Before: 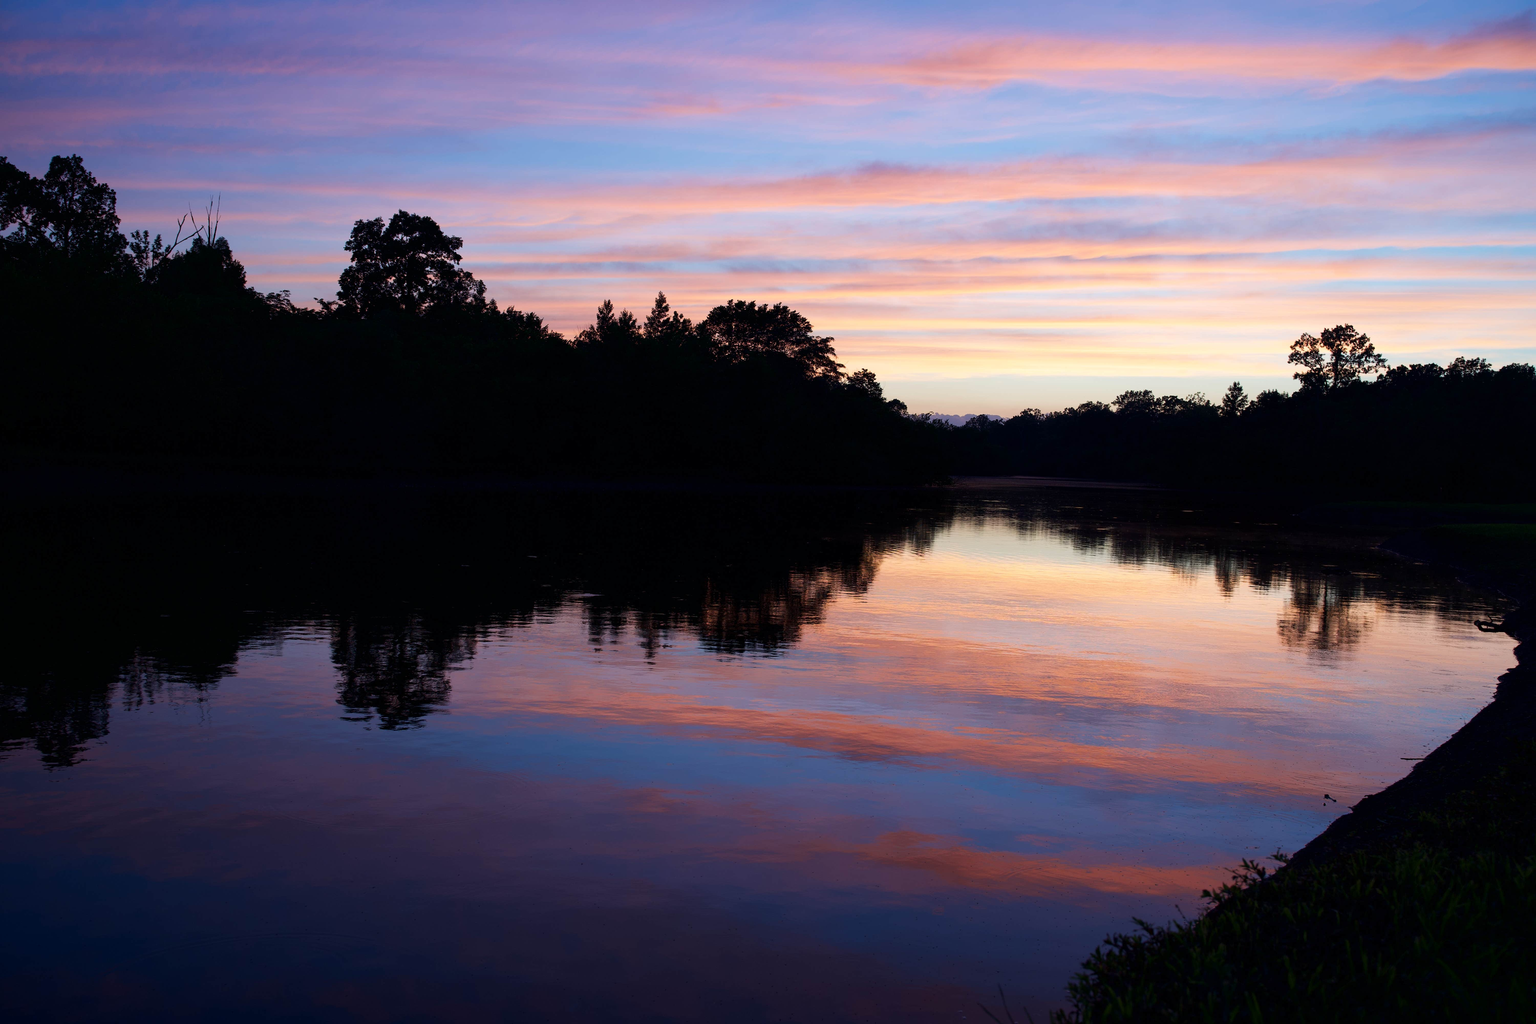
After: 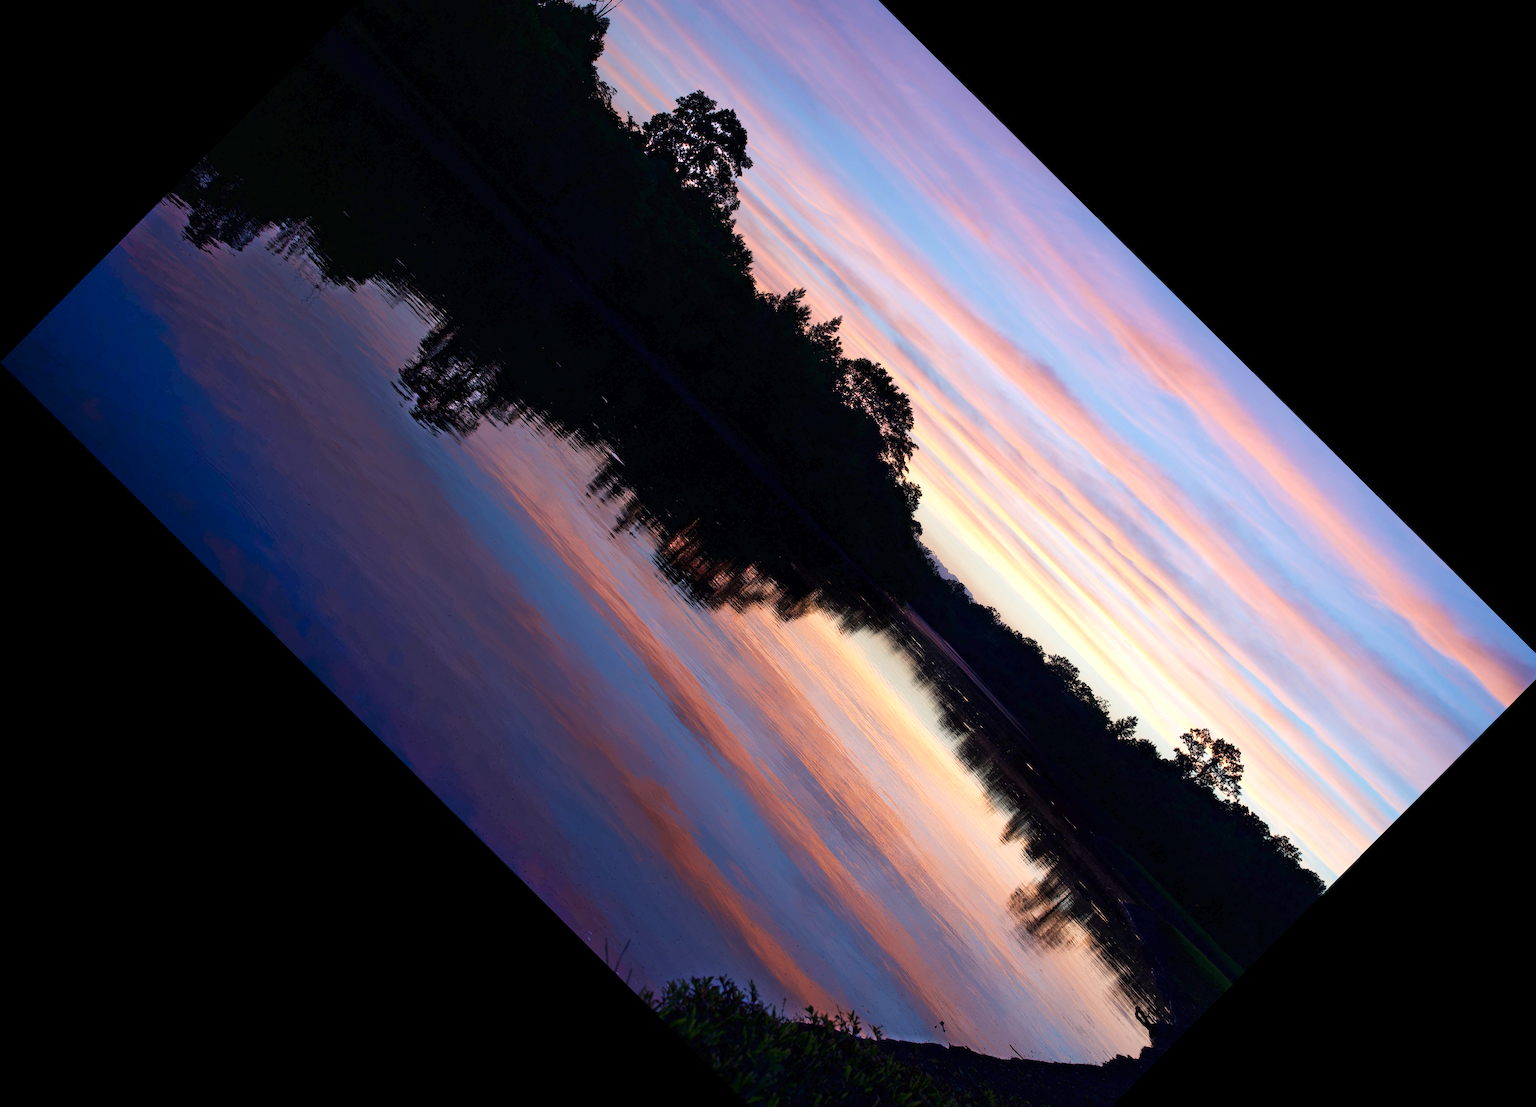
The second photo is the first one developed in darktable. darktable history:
crop and rotate: angle -44.8°, top 16.763%, right 0.784%, bottom 11.604%
shadows and highlights: radius 45.21, white point adjustment 6.54, compress 79.85%, shadows color adjustment 97.98%, highlights color adjustment 57.78%, soften with gaussian
